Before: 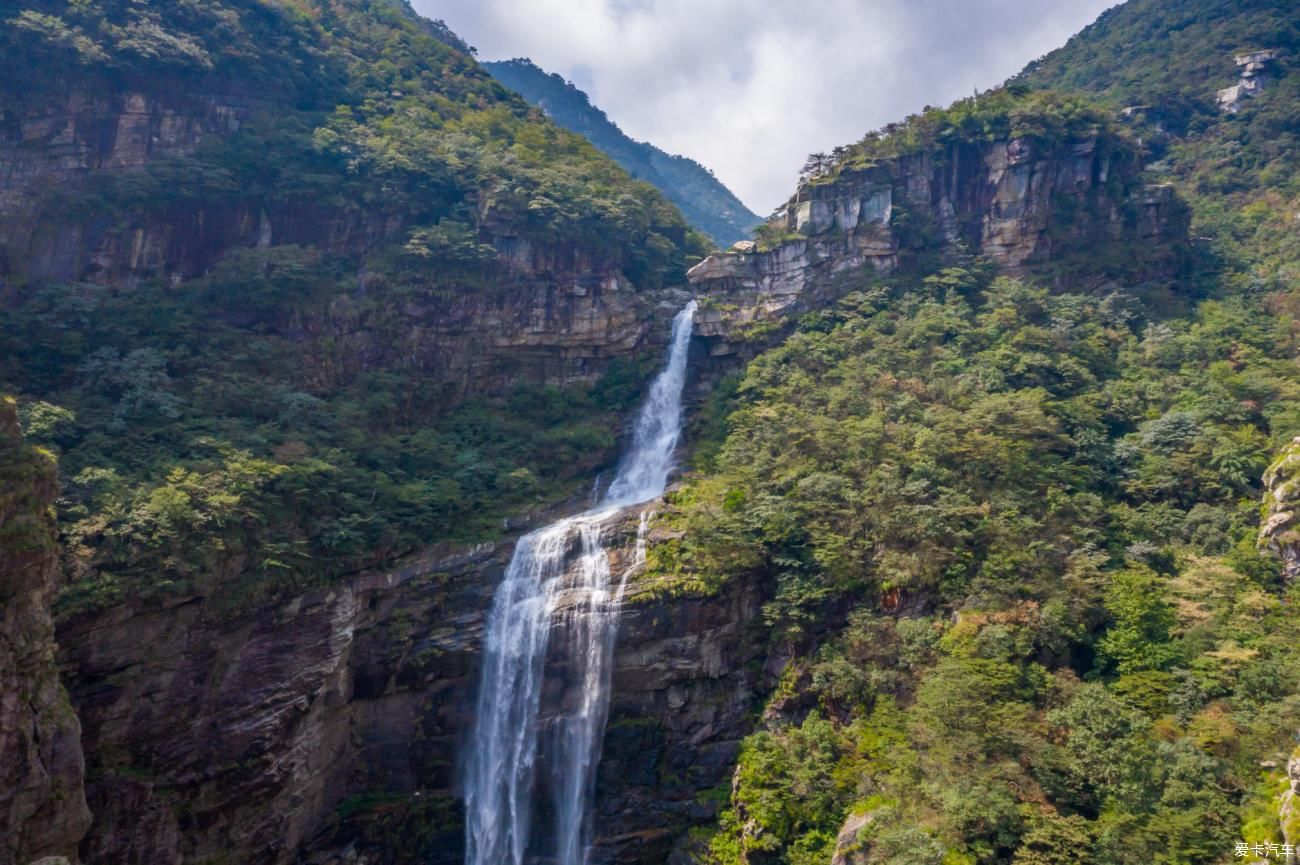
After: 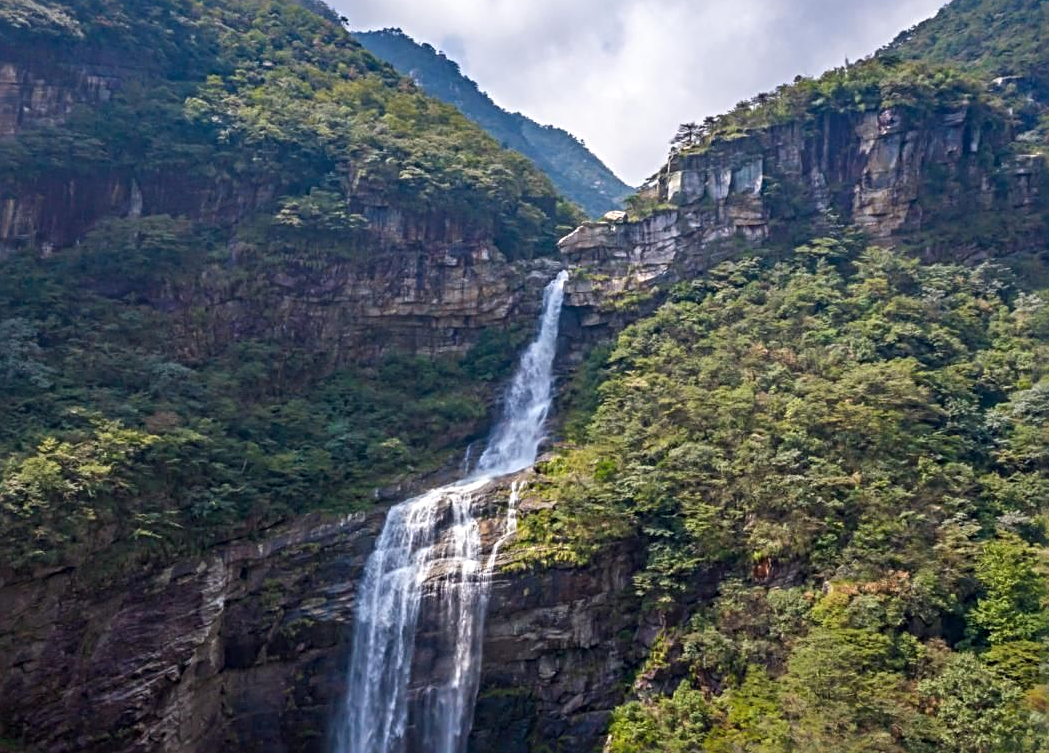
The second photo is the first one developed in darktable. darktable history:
shadows and highlights: shadows -11.43, white point adjustment 3.96, highlights 28.13
crop: left 9.993%, top 3.48%, right 9.272%, bottom 9.456%
sharpen: radius 3.952
